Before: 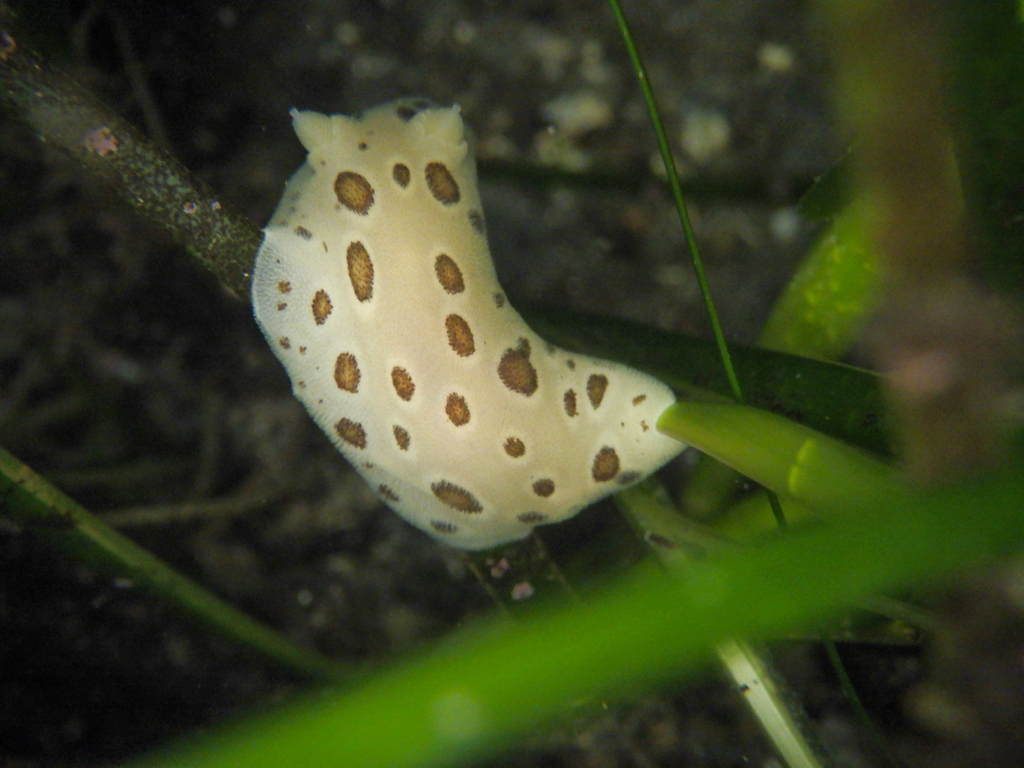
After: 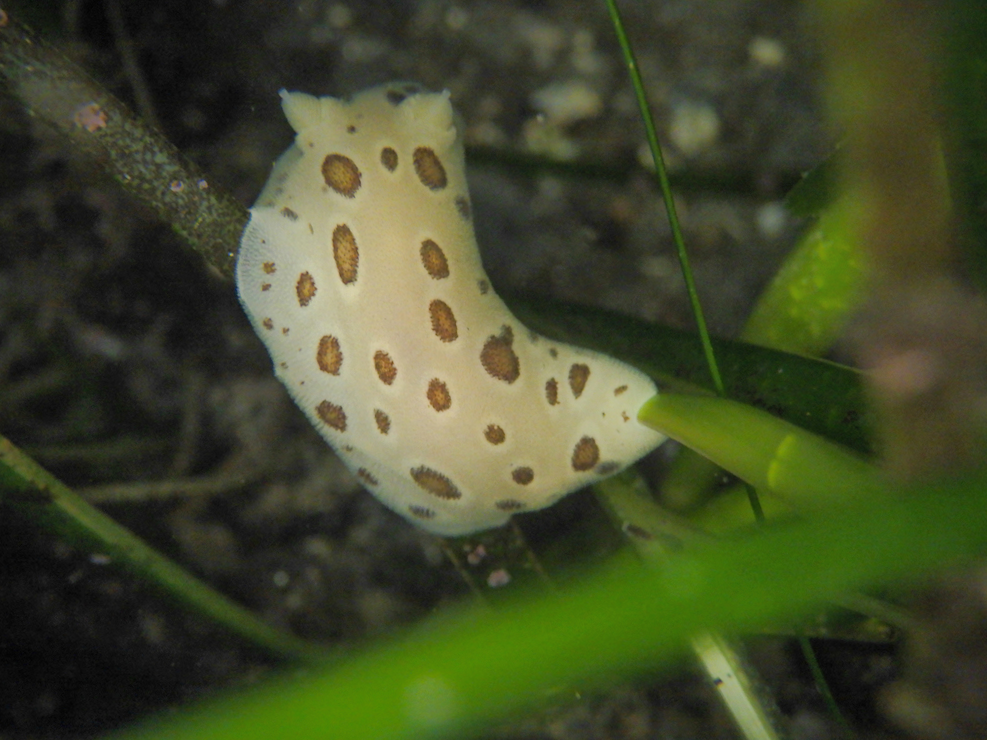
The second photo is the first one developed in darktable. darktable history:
shadows and highlights: shadows 39.36, highlights -59.96
crop and rotate: angle -1.59°
